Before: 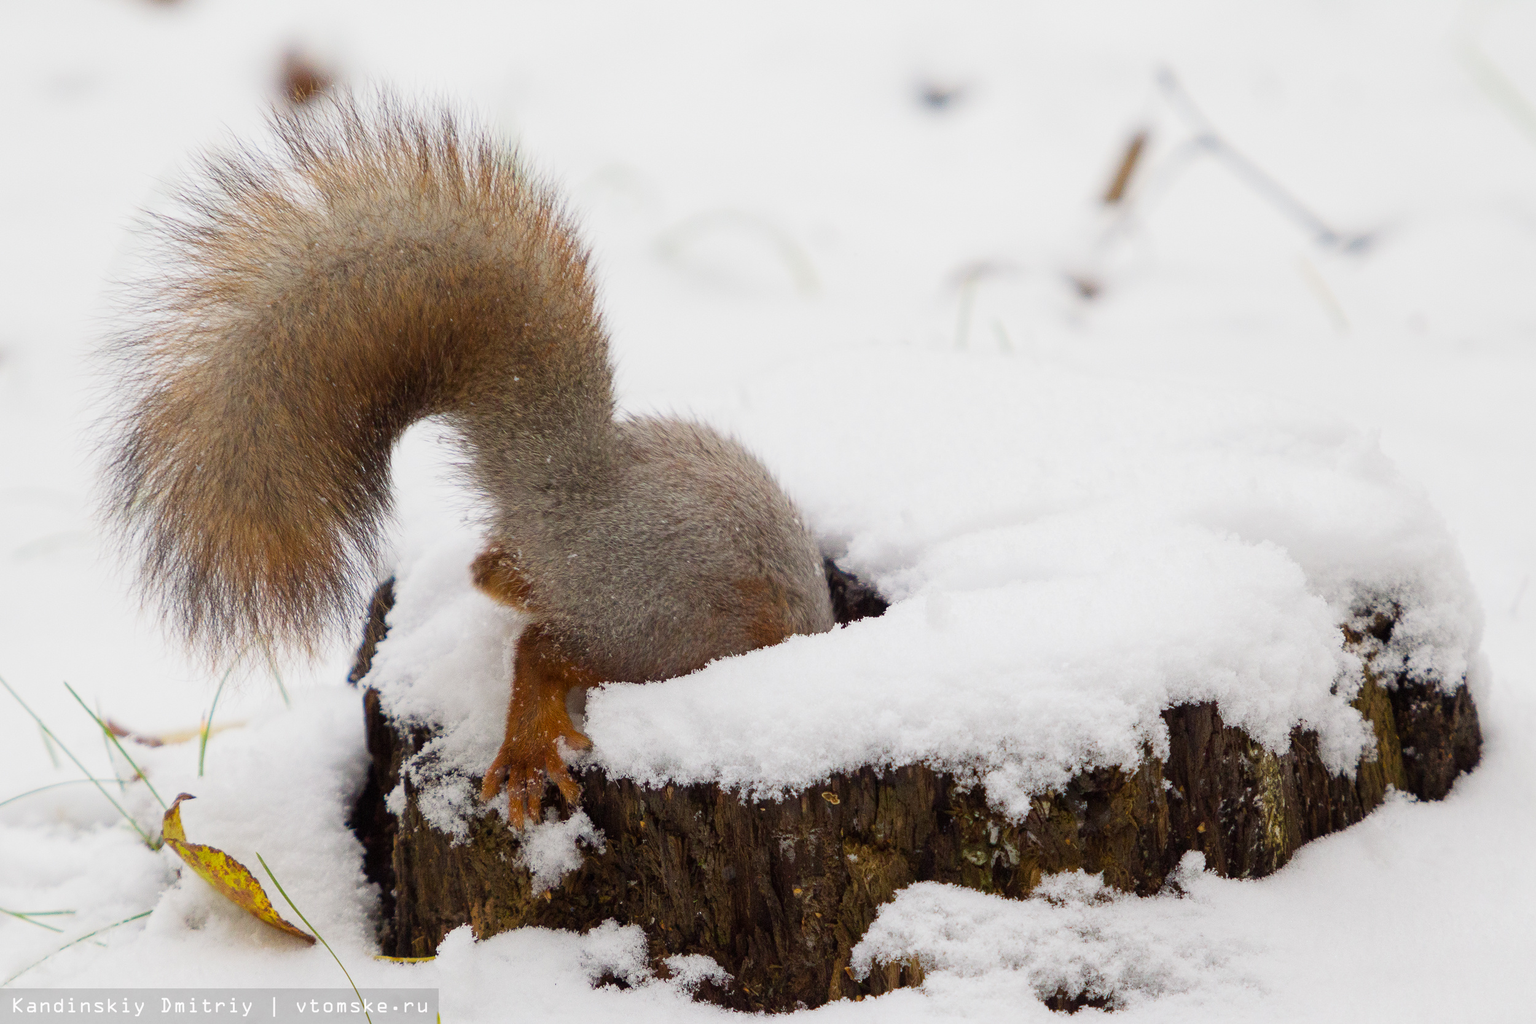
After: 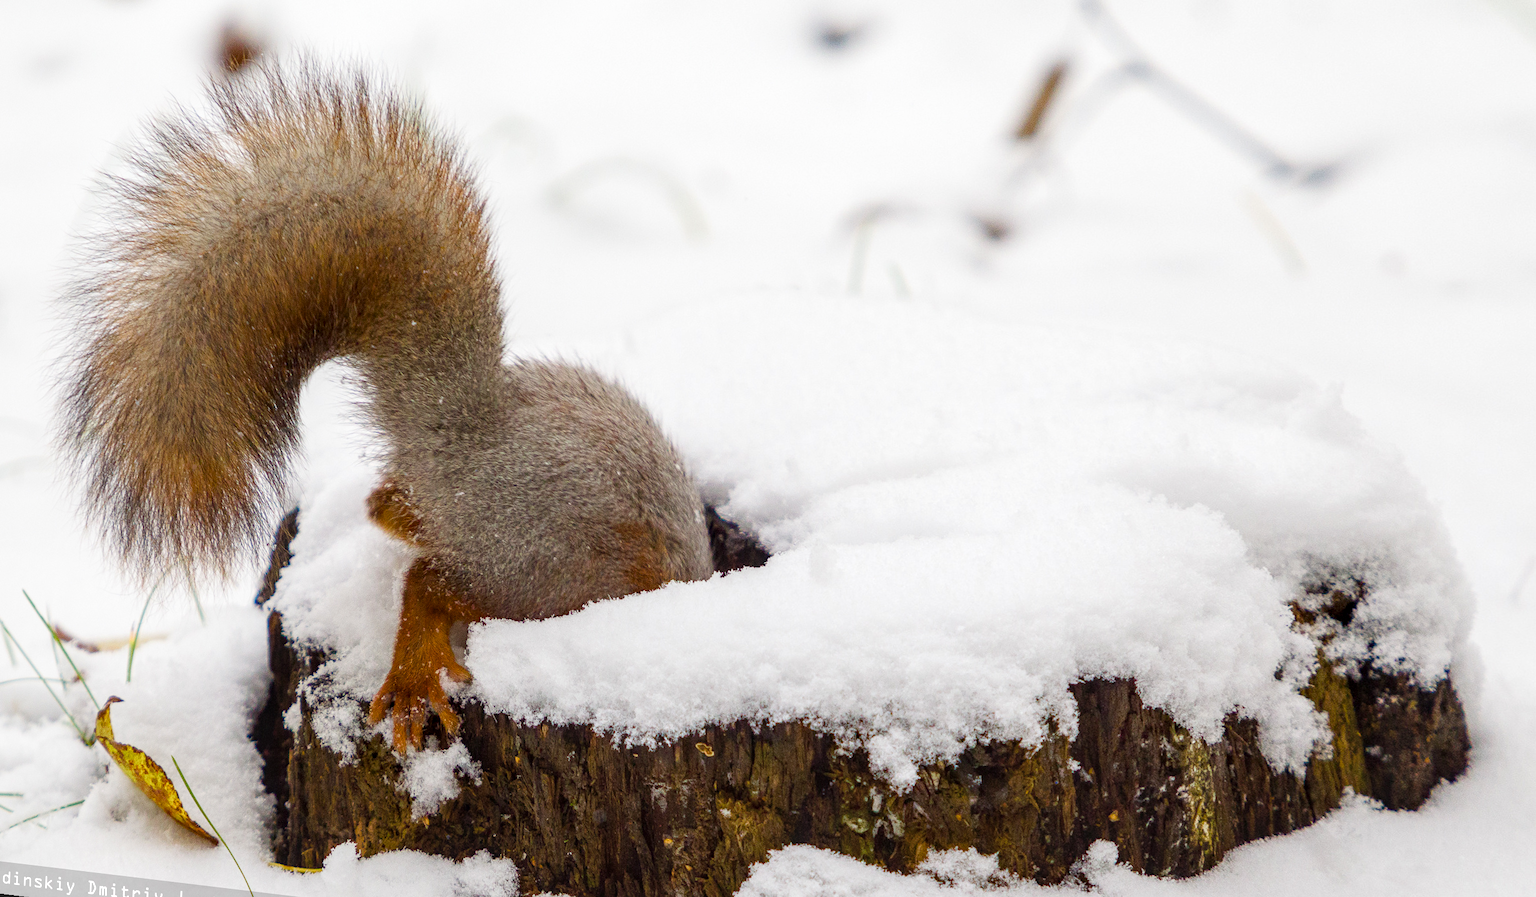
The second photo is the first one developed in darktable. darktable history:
local contrast: detail 130%
rotate and perspective: rotation 1.69°, lens shift (vertical) -0.023, lens shift (horizontal) -0.291, crop left 0.025, crop right 0.988, crop top 0.092, crop bottom 0.842
color balance rgb: linear chroma grading › shadows 32%, linear chroma grading › global chroma -2%, linear chroma grading › mid-tones 4%, perceptual saturation grading › global saturation -2%, perceptual saturation grading › highlights -8%, perceptual saturation grading › mid-tones 8%, perceptual saturation grading › shadows 4%, perceptual brilliance grading › highlights 8%, perceptual brilliance grading › mid-tones 4%, perceptual brilliance grading › shadows 2%, global vibrance 16%, saturation formula JzAzBz (2021)
